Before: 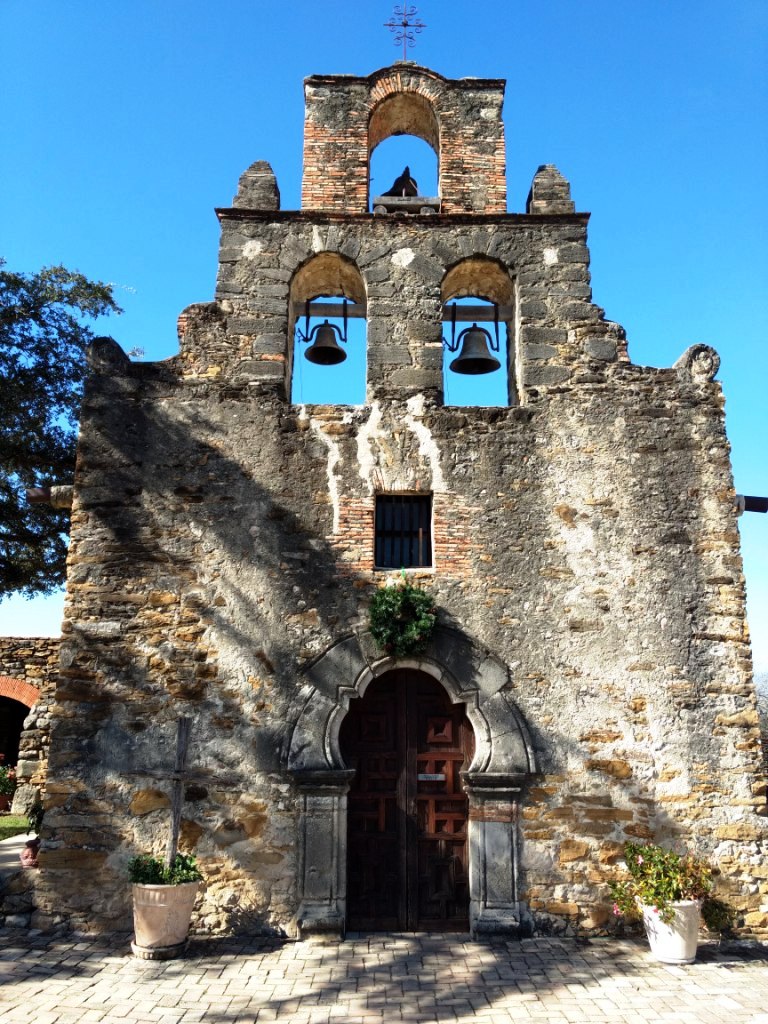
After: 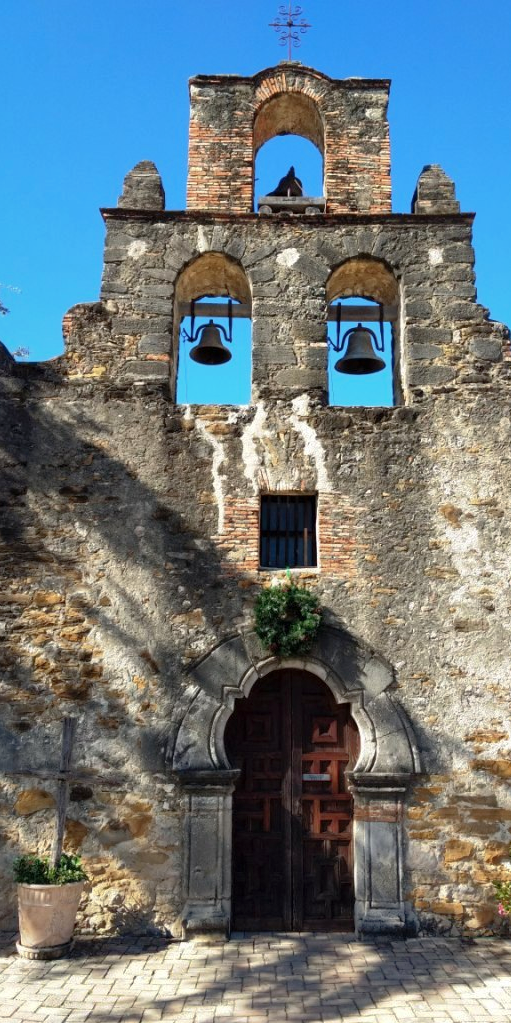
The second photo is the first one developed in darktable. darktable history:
shadows and highlights: on, module defaults
crop and rotate: left 15.055%, right 18.278%
